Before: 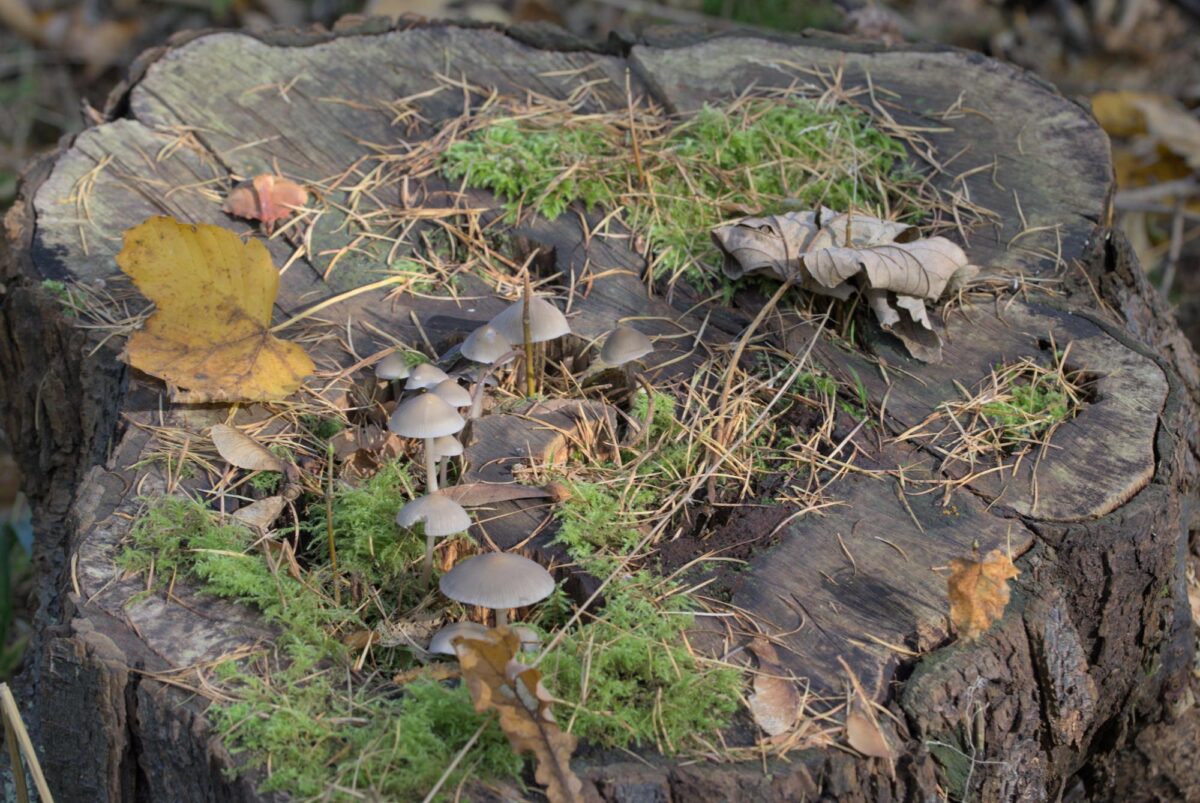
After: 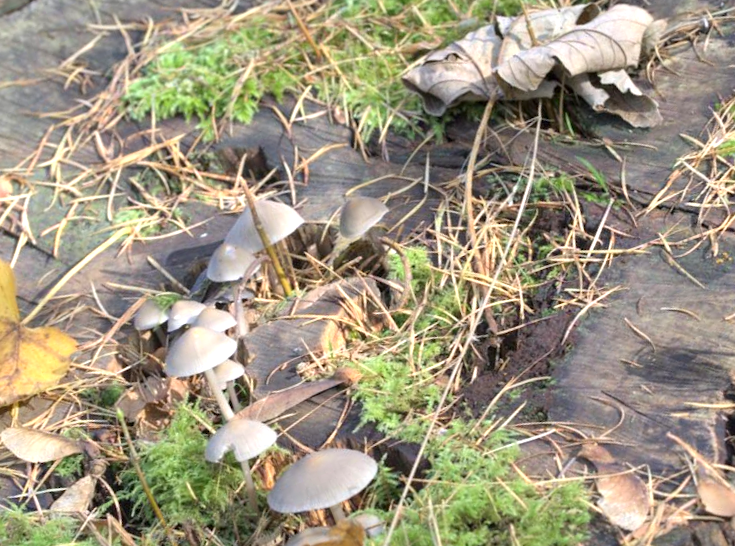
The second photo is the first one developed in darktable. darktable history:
crop and rotate: angle 20.17°, left 6.966%, right 3.911%, bottom 1.077%
exposure: black level correction 0, exposure 0.938 EV, compensate exposure bias true, compensate highlight preservation false
